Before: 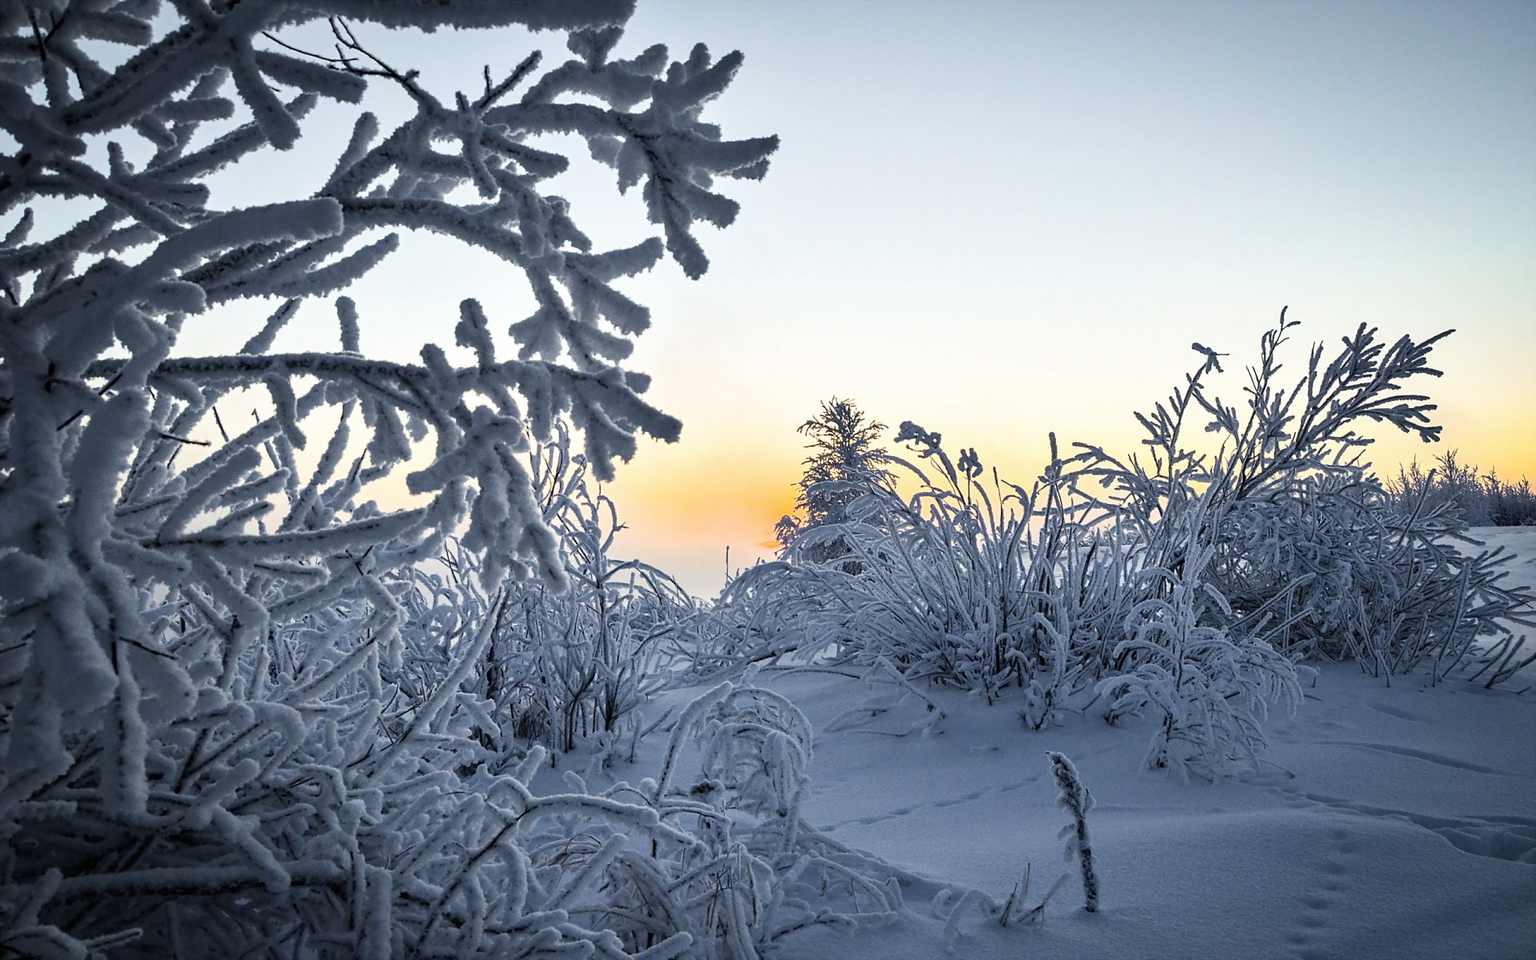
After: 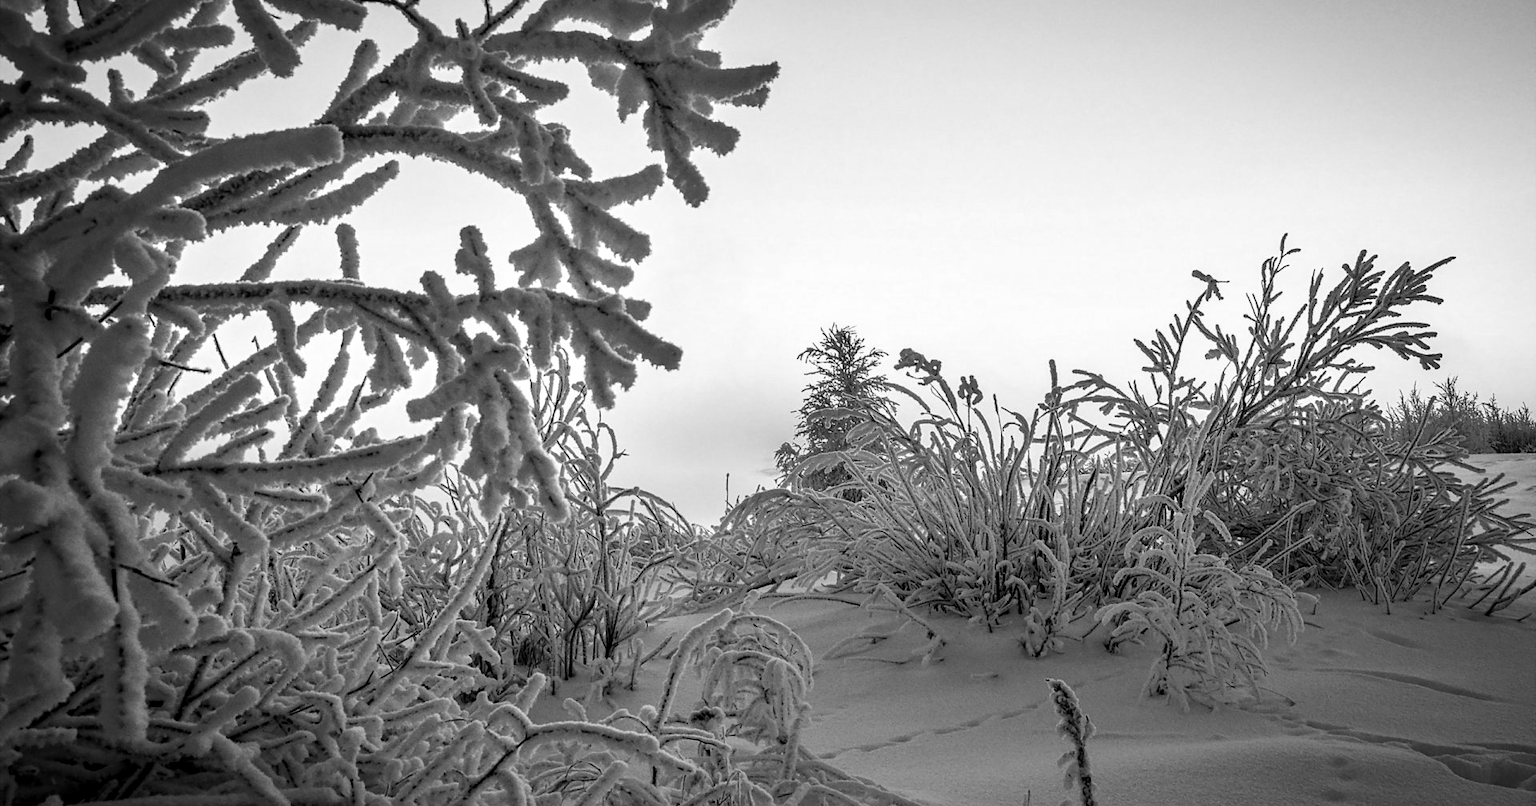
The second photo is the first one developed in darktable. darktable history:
local contrast: on, module defaults
crop: top 7.625%, bottom 8.027%
monochrome: on, module defaults
